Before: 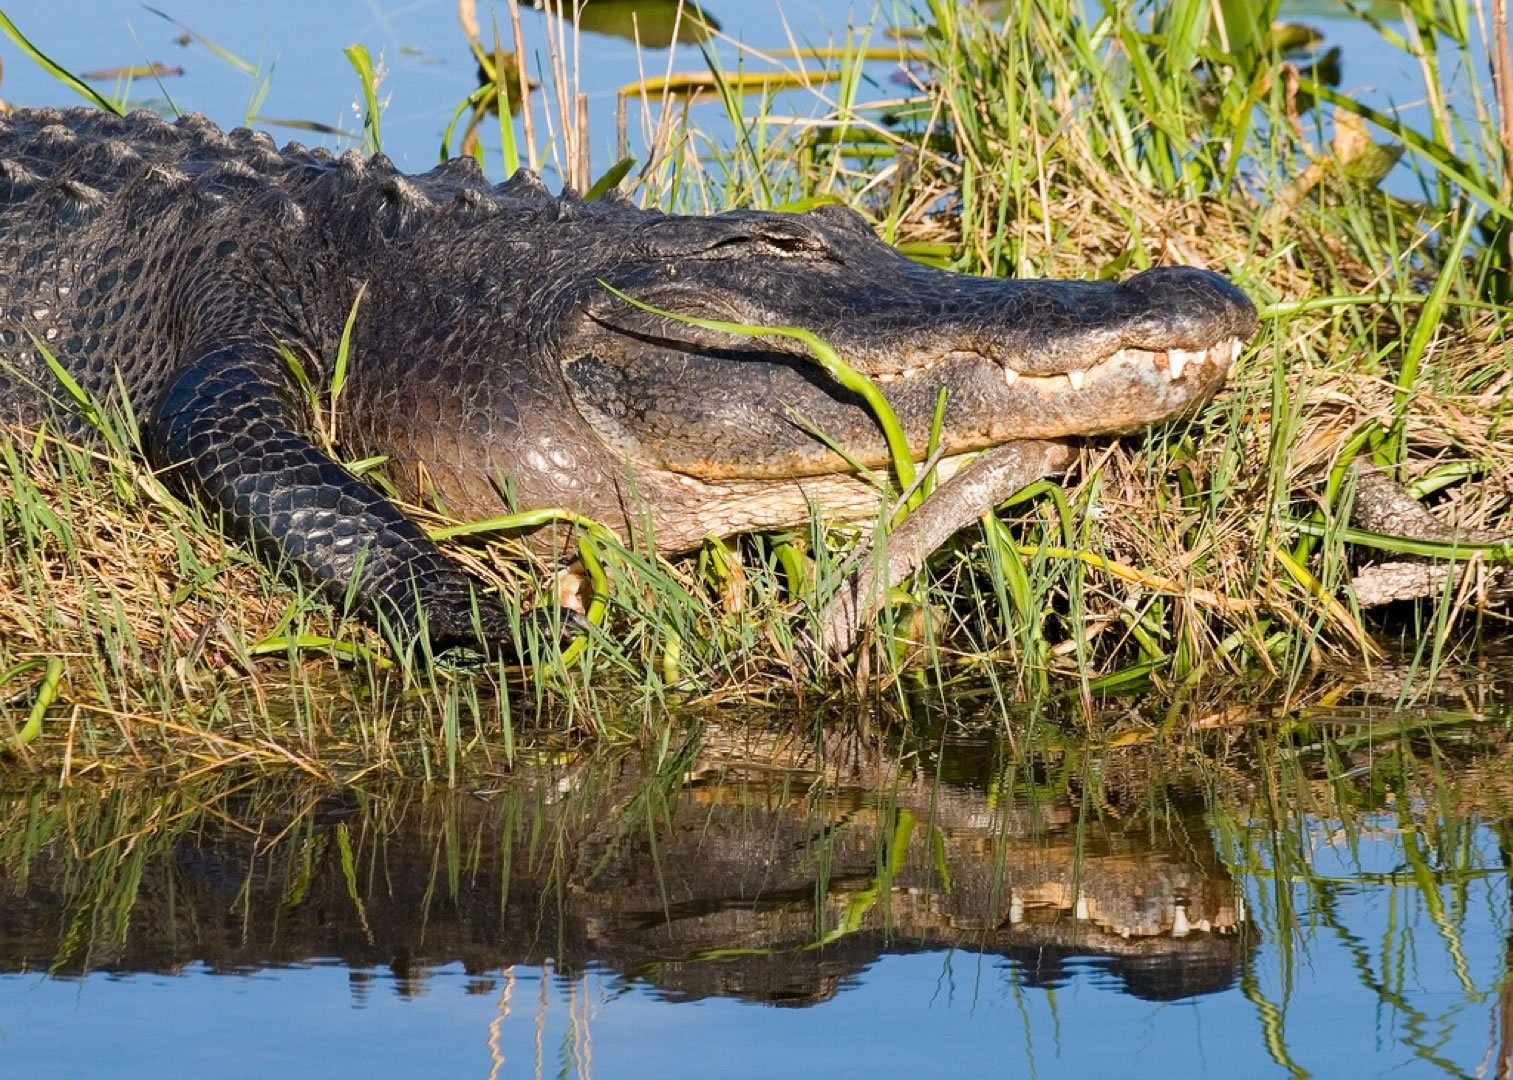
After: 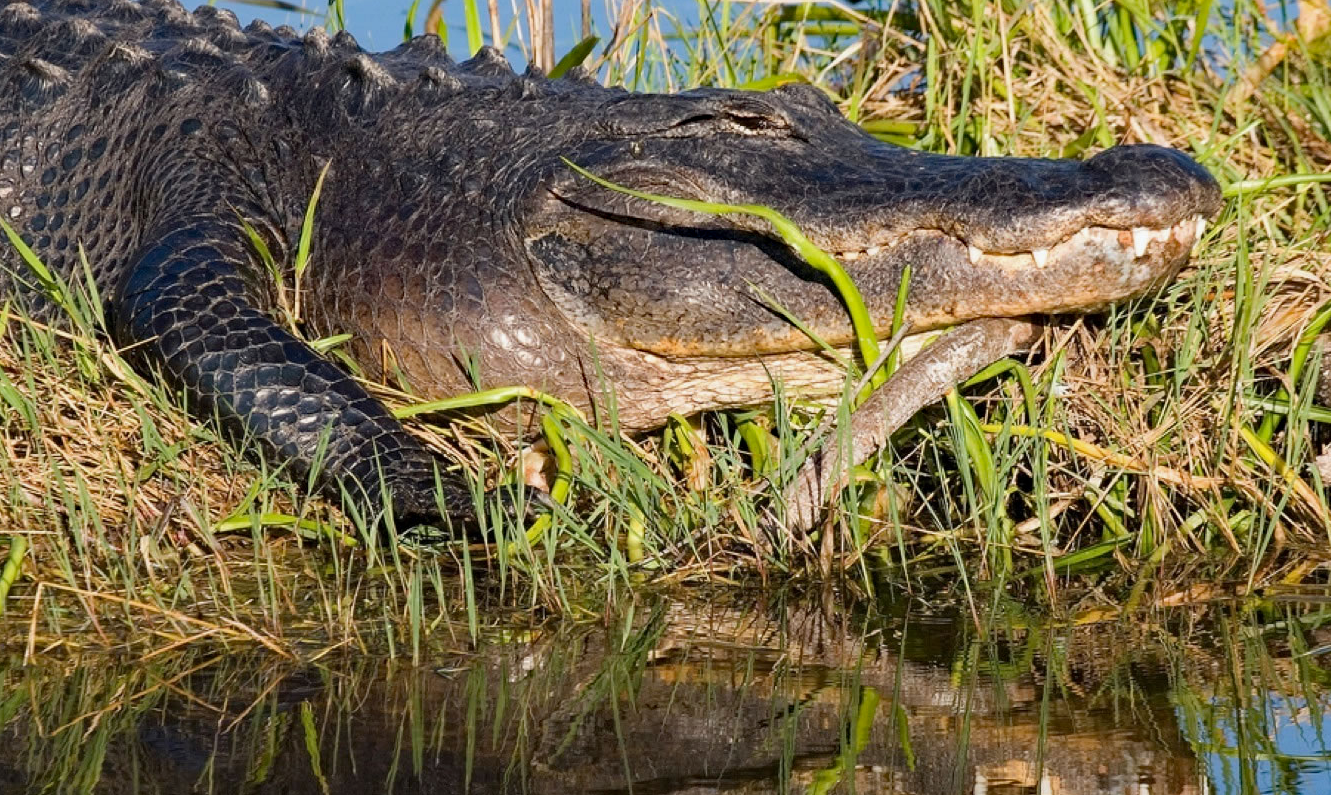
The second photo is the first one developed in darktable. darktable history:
white balance: emerald 1
haze removal: compatibility mode true, adaptive false
exposure: exposure -0.116 EV, compensate exposure bias true, compensate highlight preservation false
crop and rotate: left 2.425%, top 11.305%, right 9.6%, bottom 15.08%
